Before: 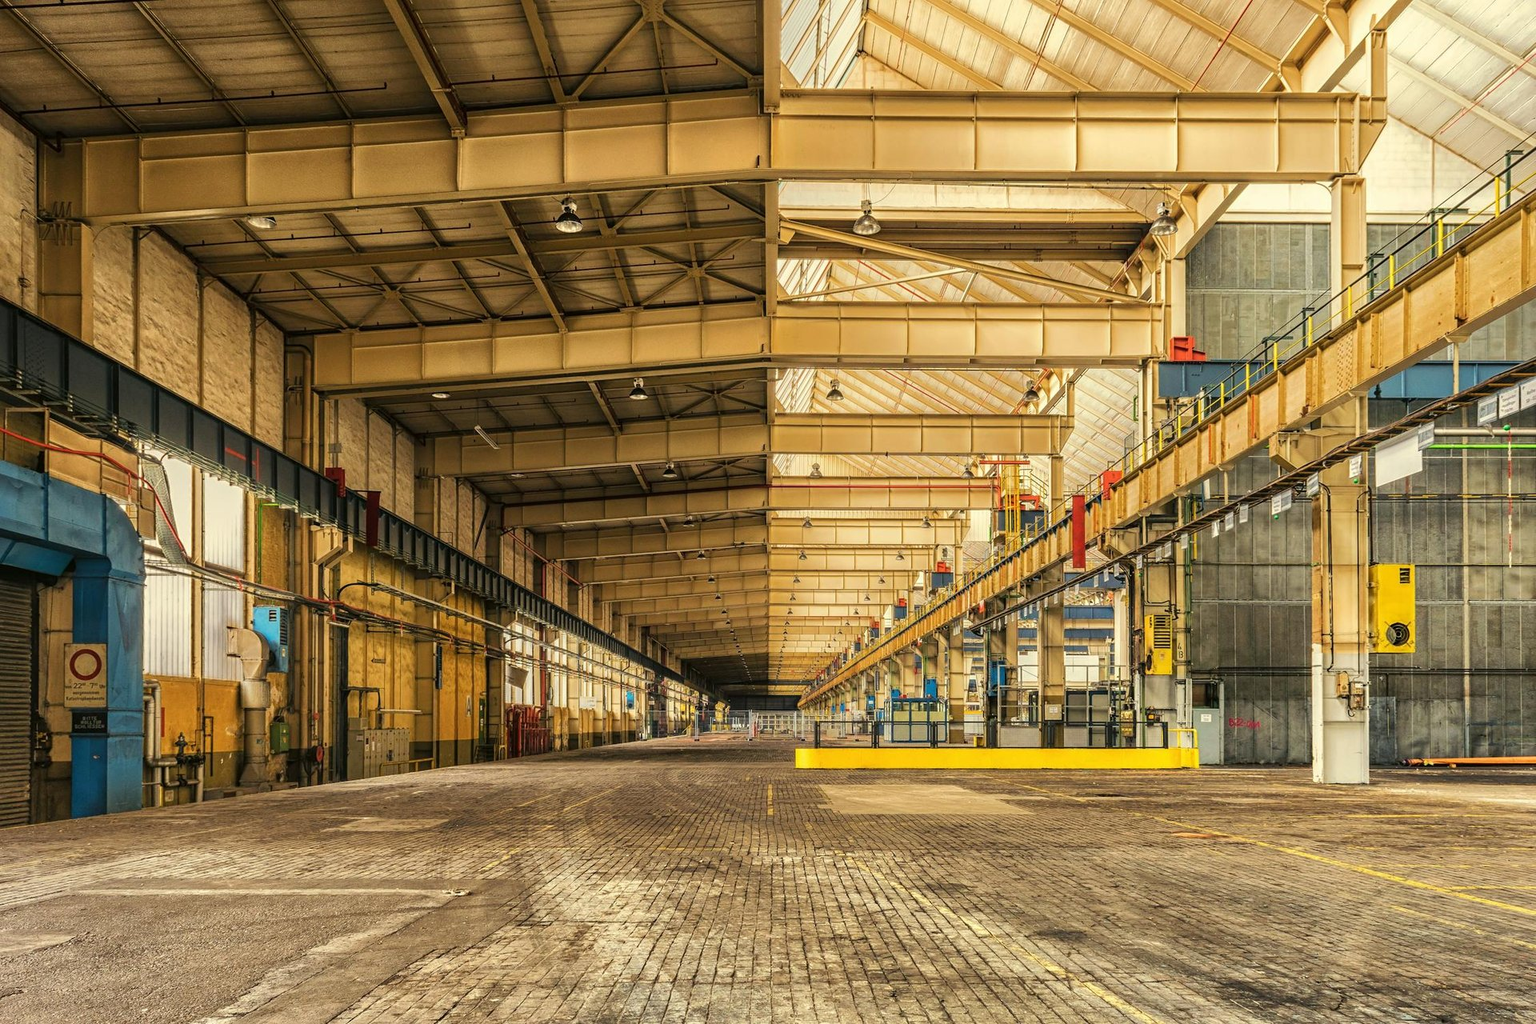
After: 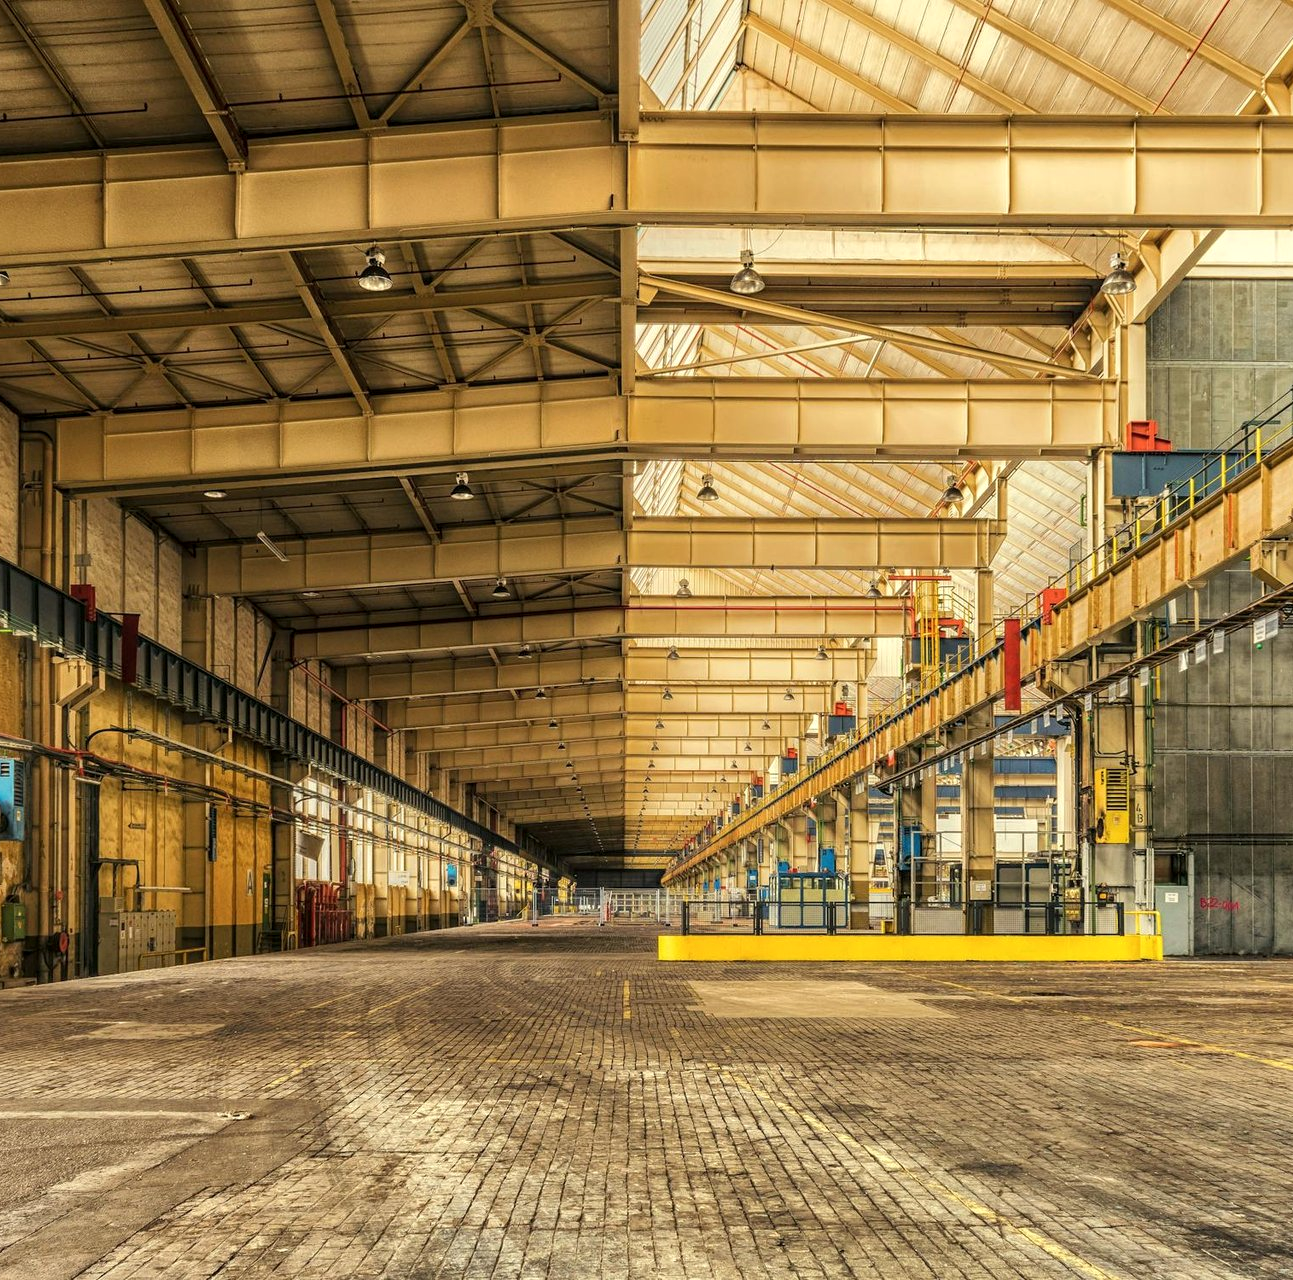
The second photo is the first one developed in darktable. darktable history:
local contrast: highlights 105%, shadows 97%, detail 119%, midtone range 0.2
crop and rotate: left 17.549%, right 15.088%
